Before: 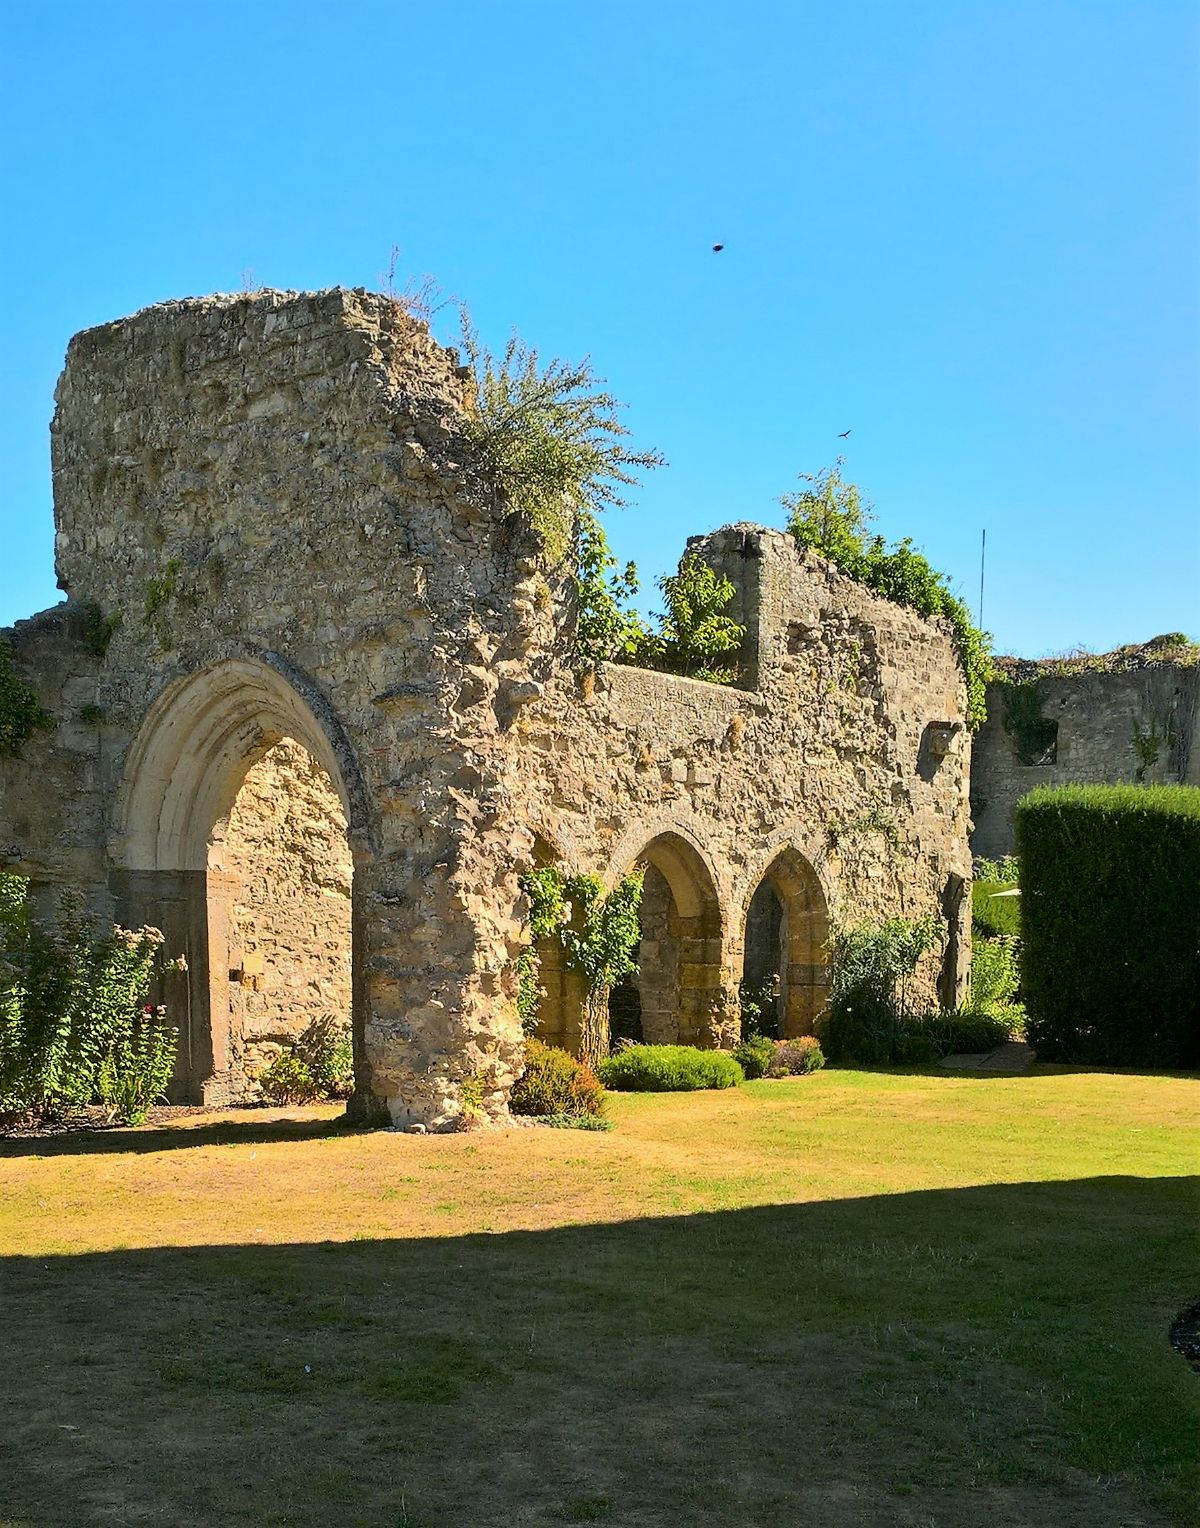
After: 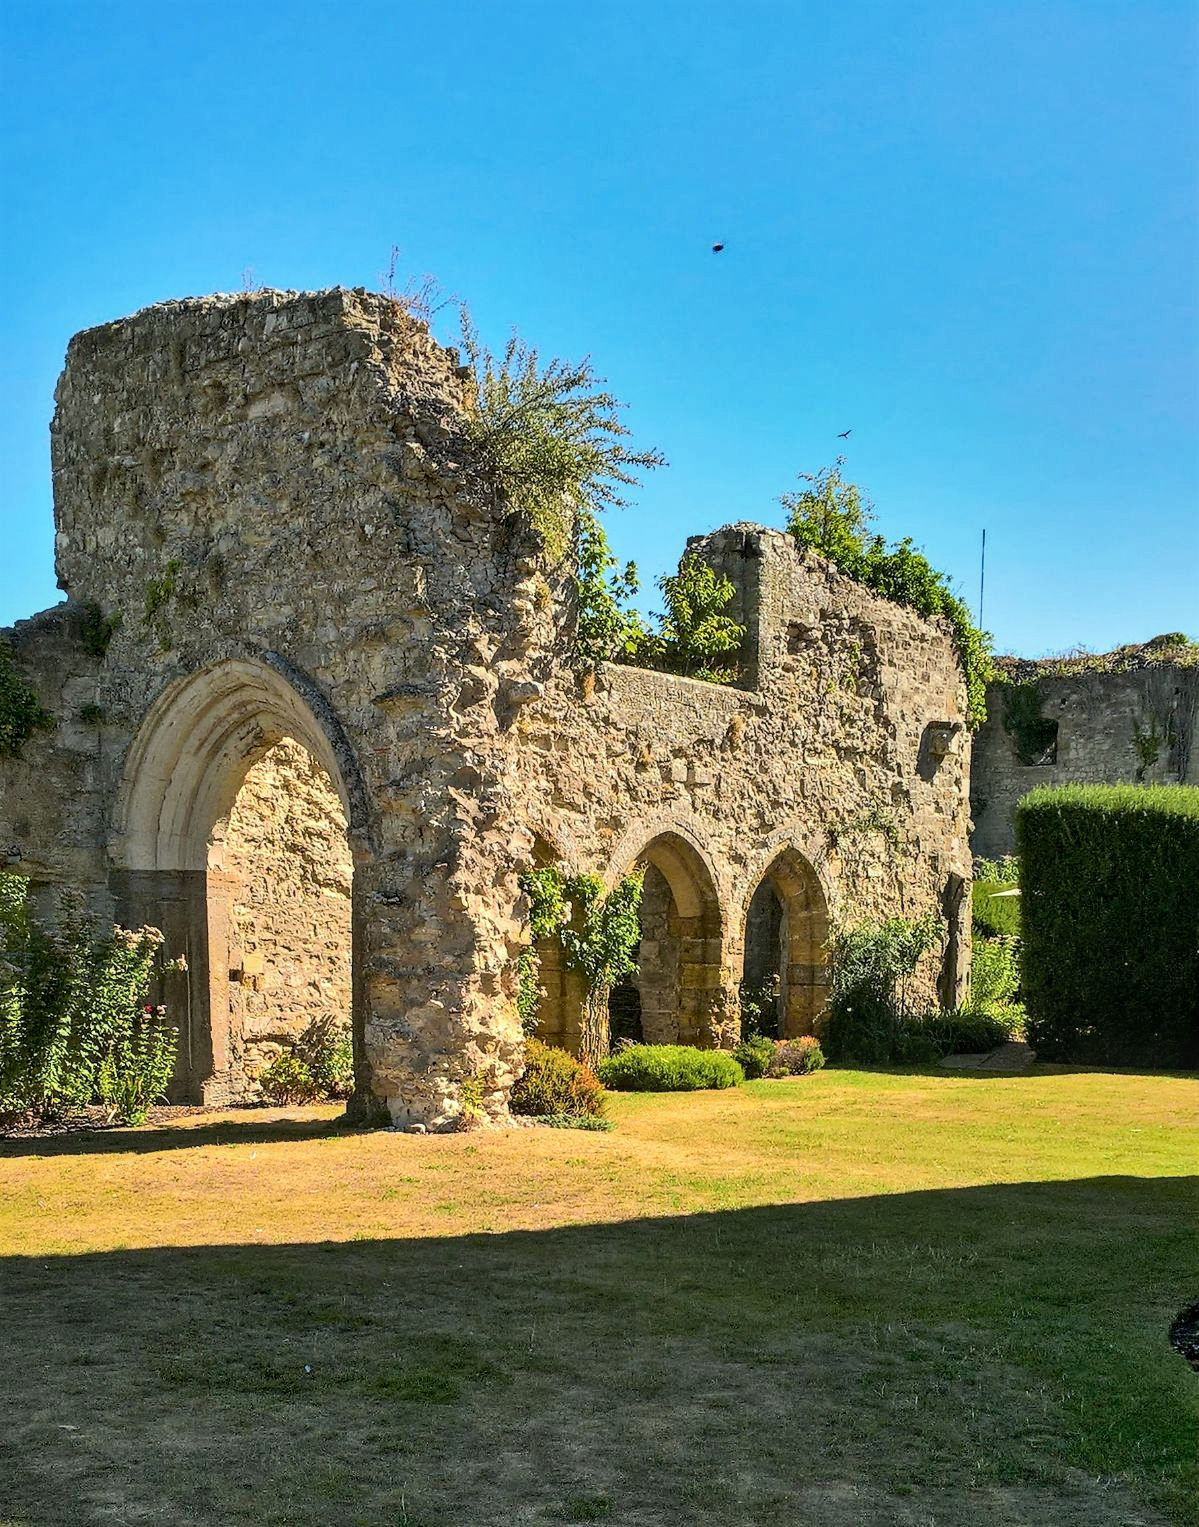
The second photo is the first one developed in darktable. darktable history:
local contrast: detail 130%
shadows and highlights: soften with gaussian
